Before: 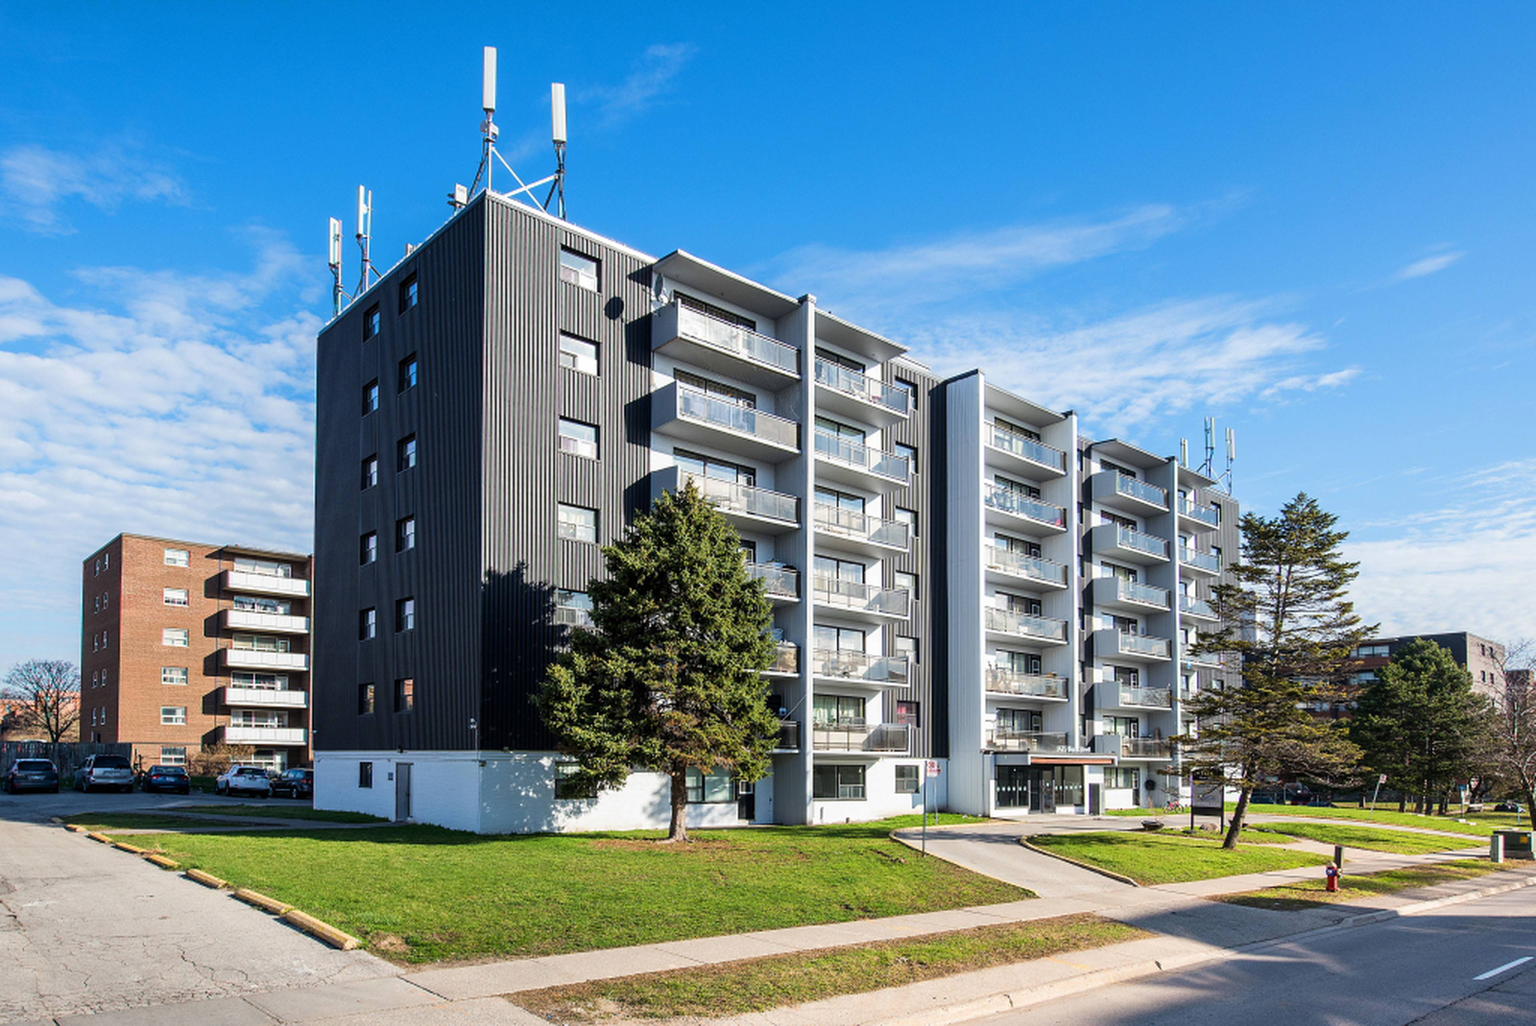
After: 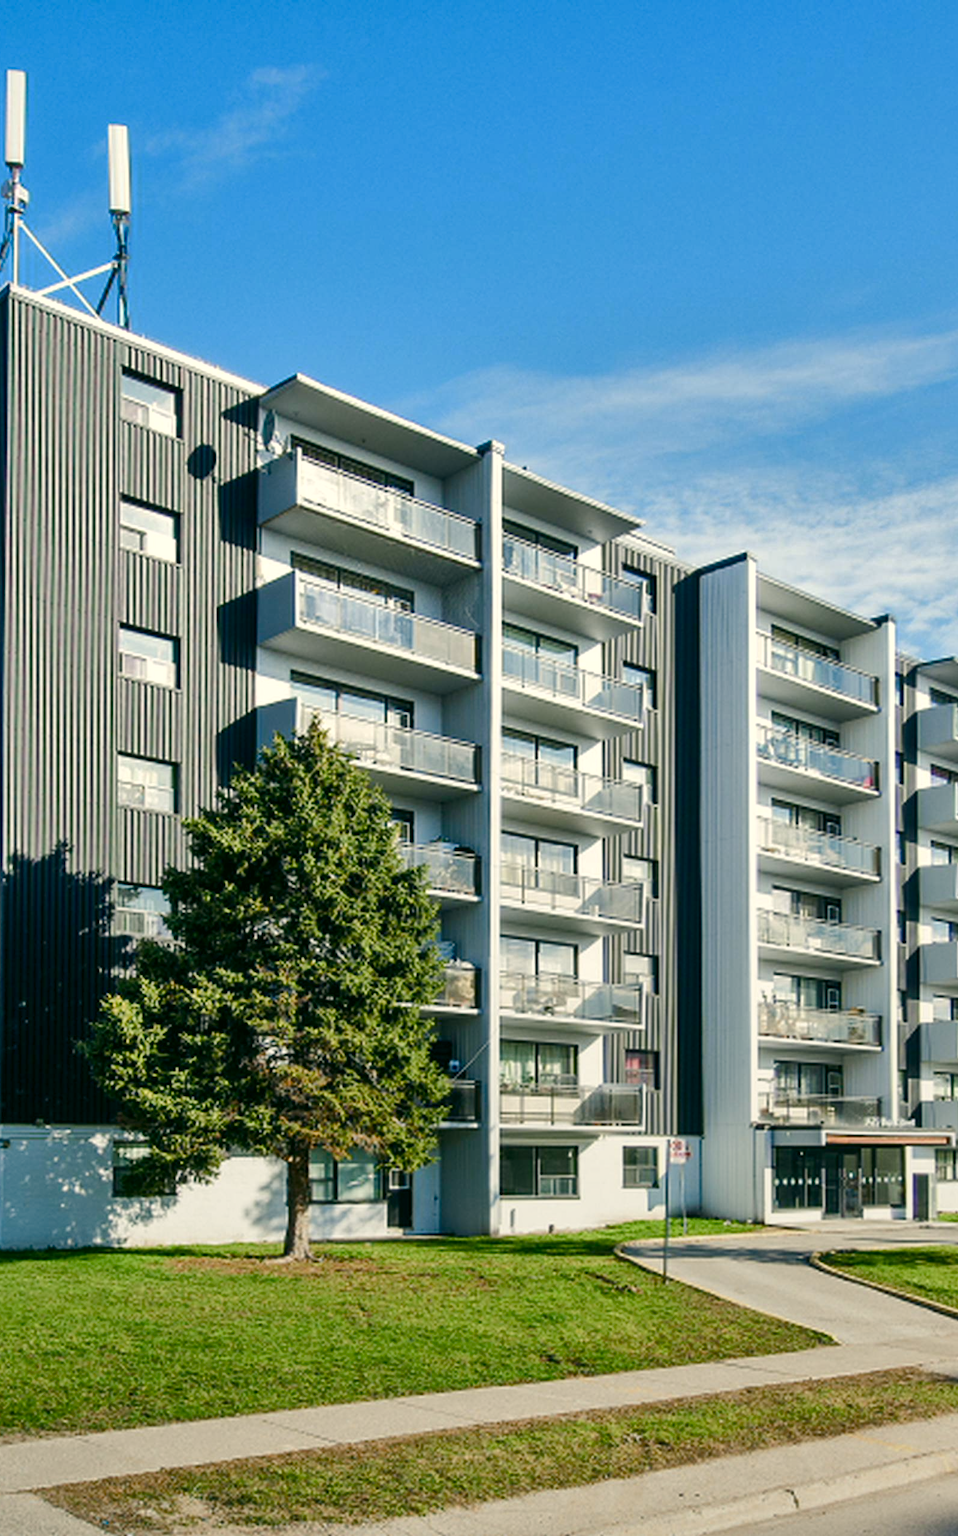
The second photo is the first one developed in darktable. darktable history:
graduated density: rotation -180°, offset 27.42
crop: left 31.229%, right 27.105%
tone equalizer: -8 EV -0.417 EV, -7 EV -0.389 EV, -6 EV -0.333 EV, -5 EV -0.222 EV, -3 EV 0.222 EV, -2 EV 0.333 EV, -1 EV 0.389 EV, +0 EV 0.417 EV, edges refinement/feathering 500, mask exposure compensation -1.57 EV, preserve details no
color balance rgb: shadows lift › chroma 1%, shadows lift › hue 113°, highlights gain › chroma 0.2%, highlights gain › hue 333°, perceptual saturation grading › global saturation 20%, perceptual saturation grading › highlights -50%, perceptual saturation grading › shadows 25%, contrast -10%
shadows and highlights: shadows 40, highlights -54, highlights color adjustment 46%, low approximation 0.01, soften with gaussian
color correction: highlights a* -0.482, highlights b* 9.48, shadows a* -9.48, shadows b* 0.803
